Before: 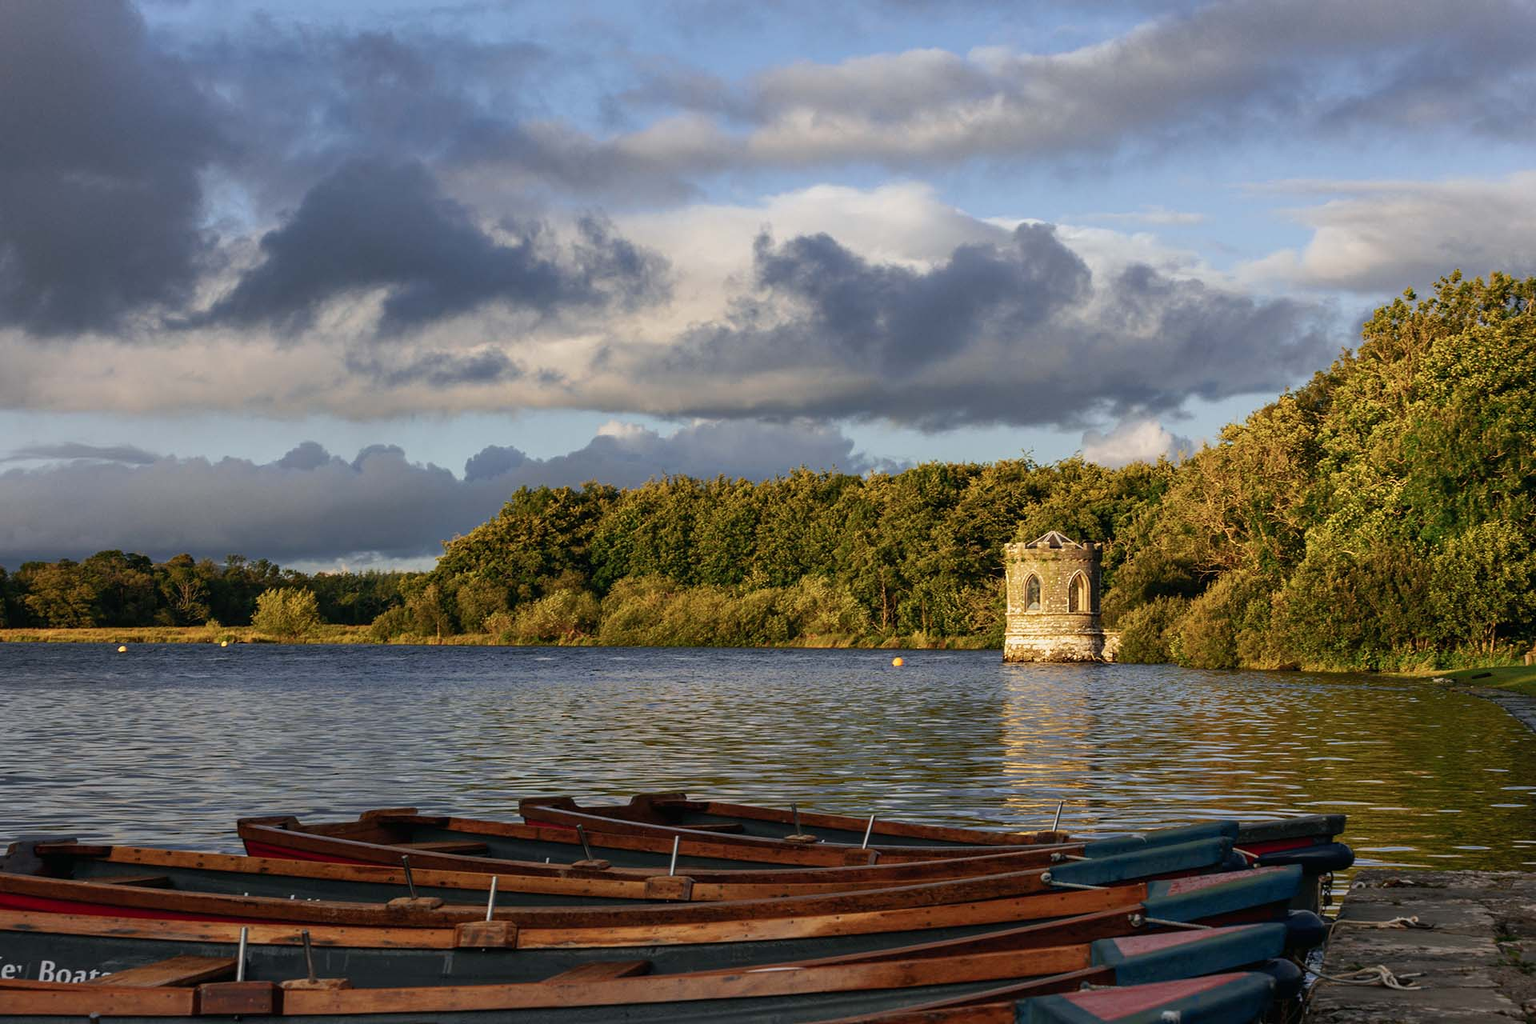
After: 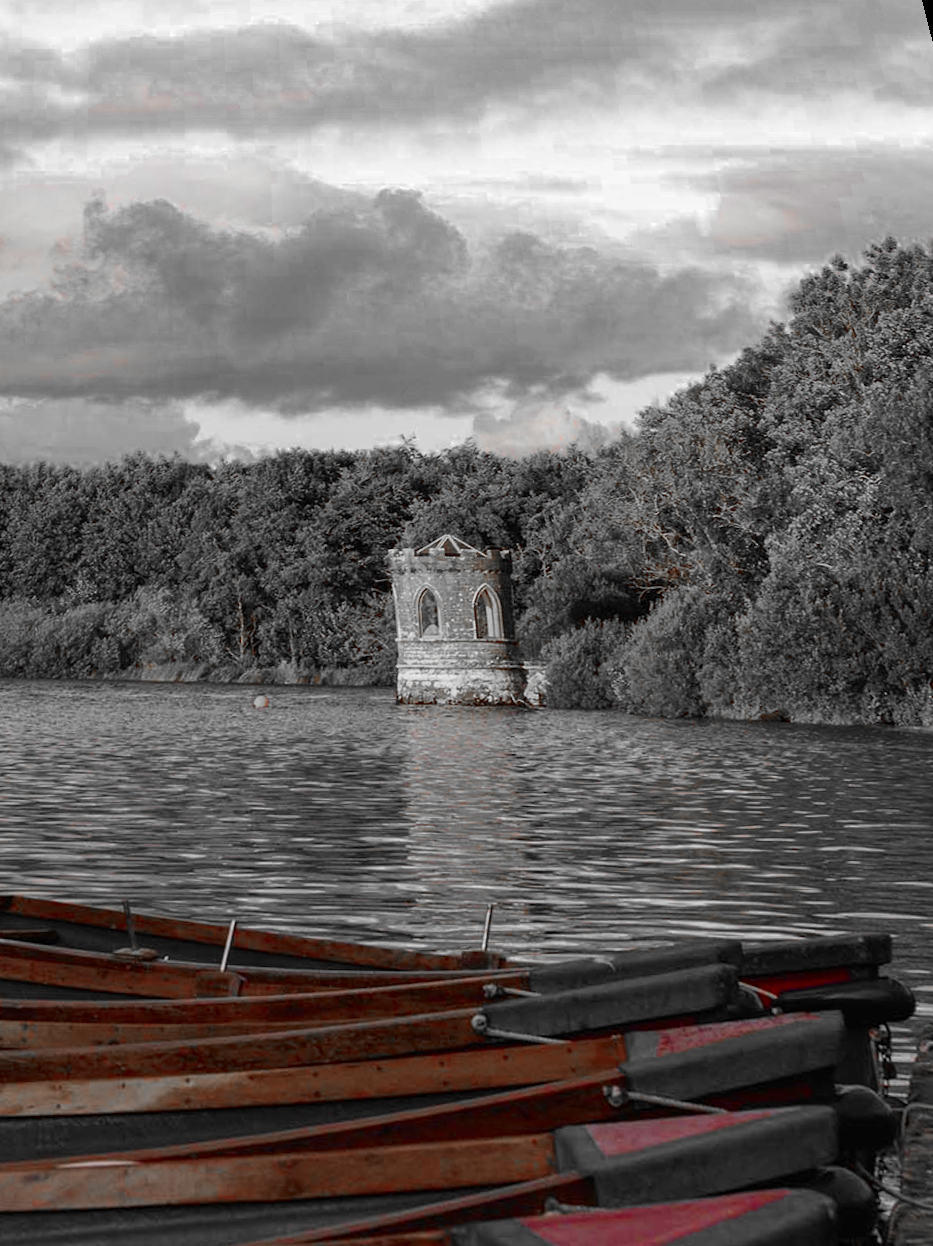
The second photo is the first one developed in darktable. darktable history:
crop: left 41.402%
color zones: curves: ch0 [(0, 0.352) (0.143, 0.407) (0.286, 0.386) (0.429, 0.431) (0.571, 0.829) (0.714, 0.853) (0.857, 0.833) (1, 0.352)]; ch1 [(0, 0.604) (0.072, 0.726) (0.096, 0.608) (0.205, 0.007) (0.571, -0.006) (0.839, -0.013) (0.857, -0.012) (1, 0.604)]
rotate and perspective: rotation 0.72°, lens shift (vertical) -0.352, lens shift (horizontal) -0.051, crop left 0.152, crop right 0.859, crop top 0.019, crop bottom 0.964
